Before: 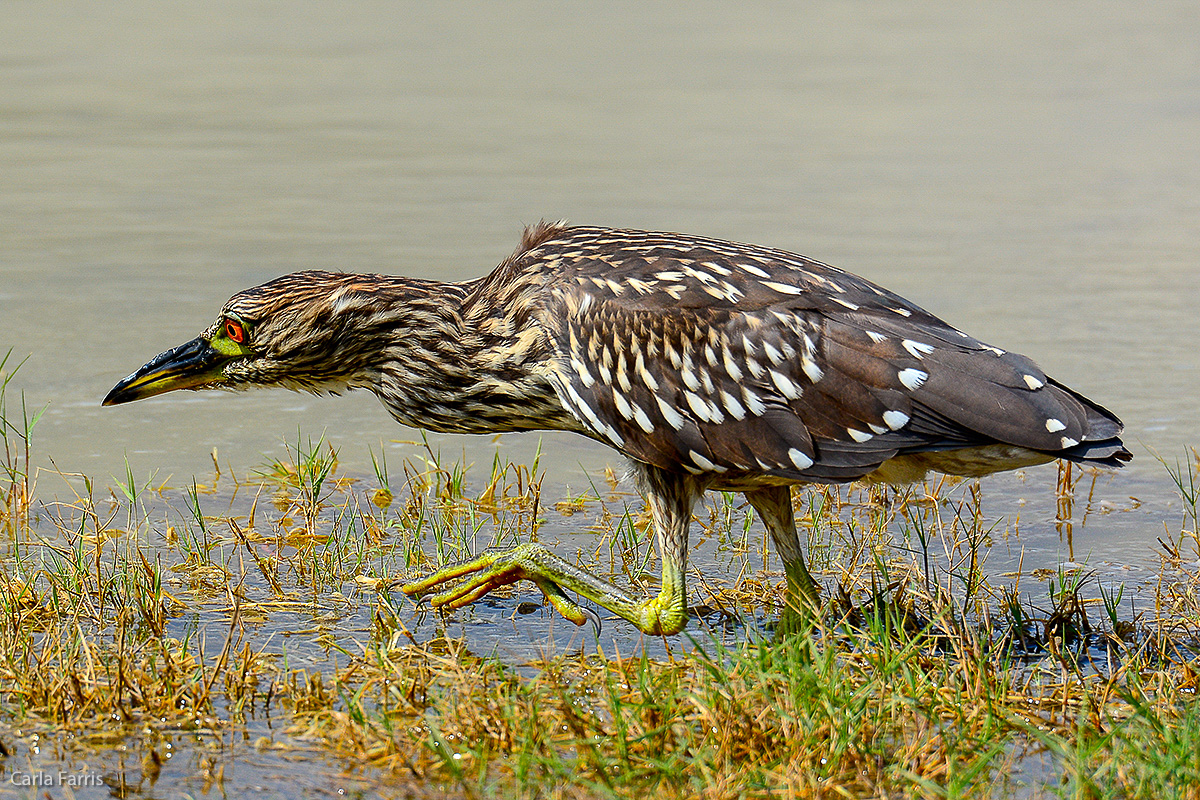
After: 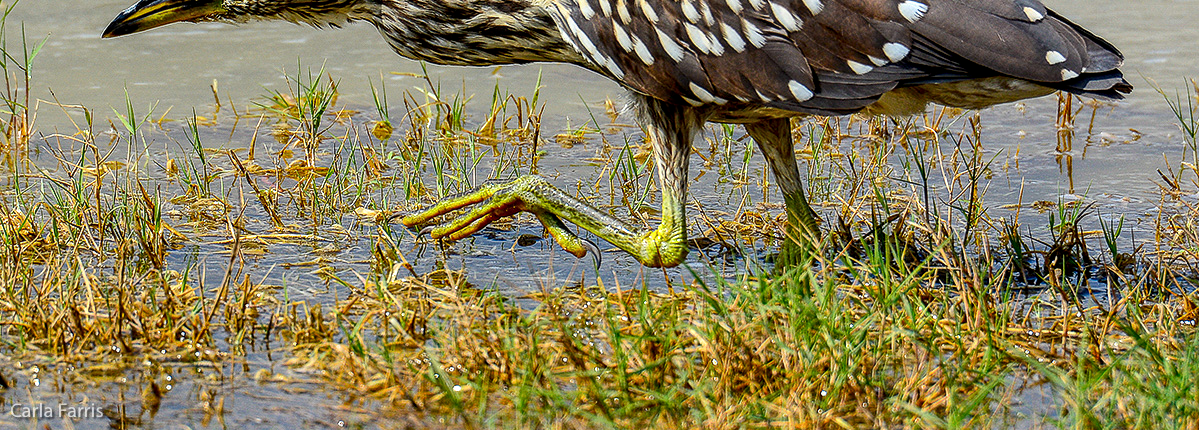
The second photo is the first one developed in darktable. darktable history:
local contrast: detail 130%
crop and rotate: top 46.237%
